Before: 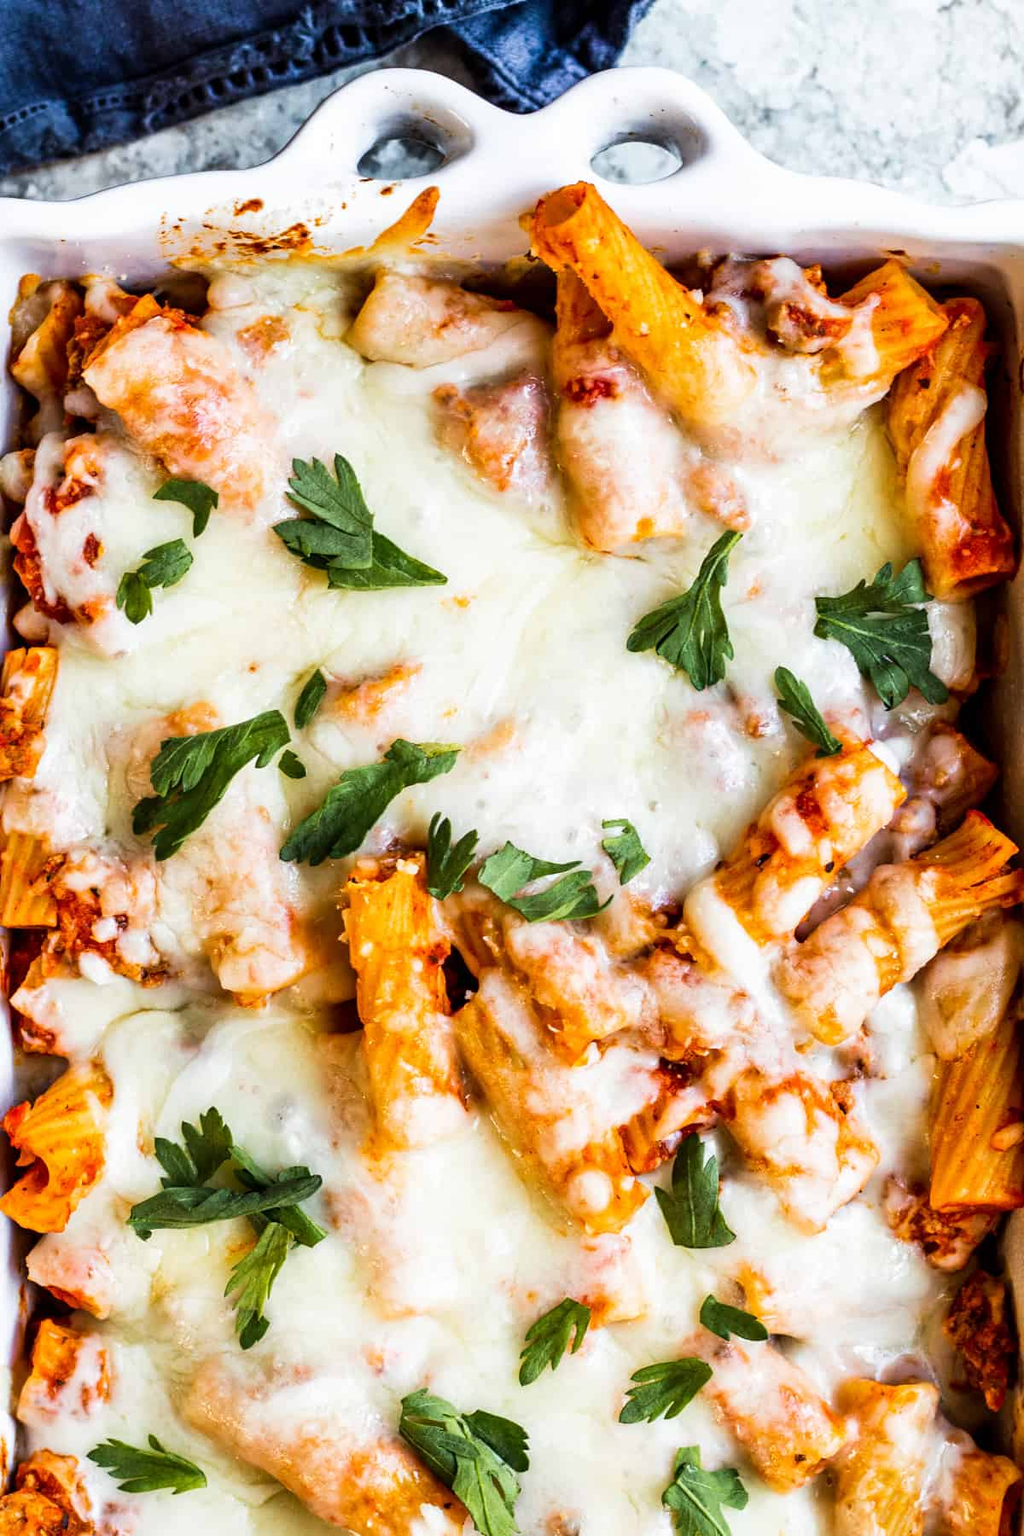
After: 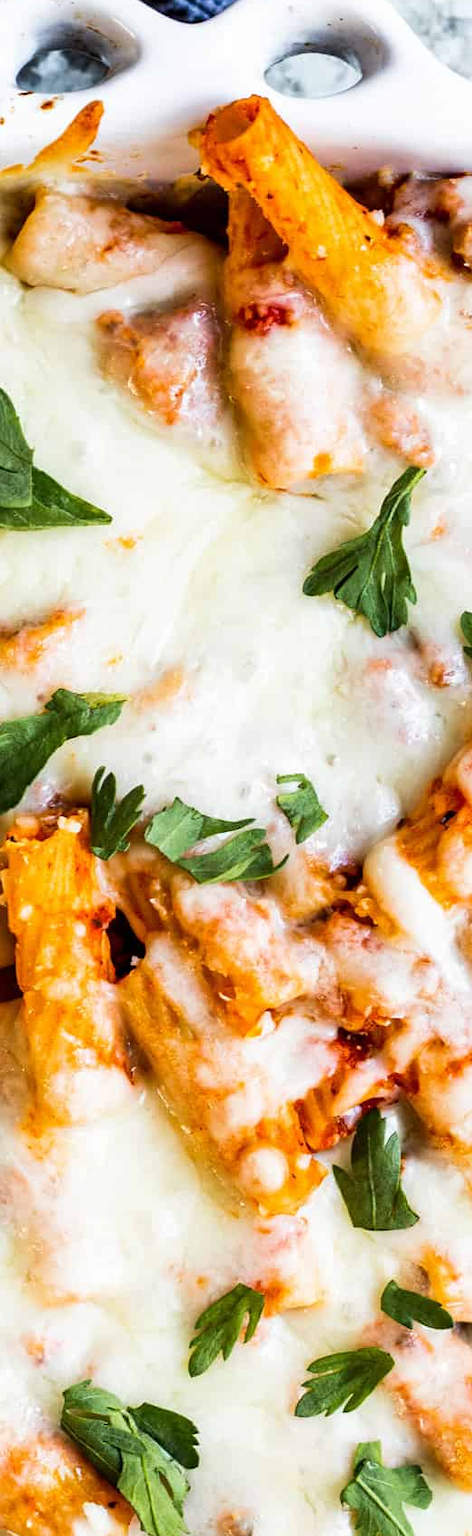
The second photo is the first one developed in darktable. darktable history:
crop: left 33.452%, top 6.025%, right 23.155%
color correction: highlights a* -0.137, highlights b* 0.137
